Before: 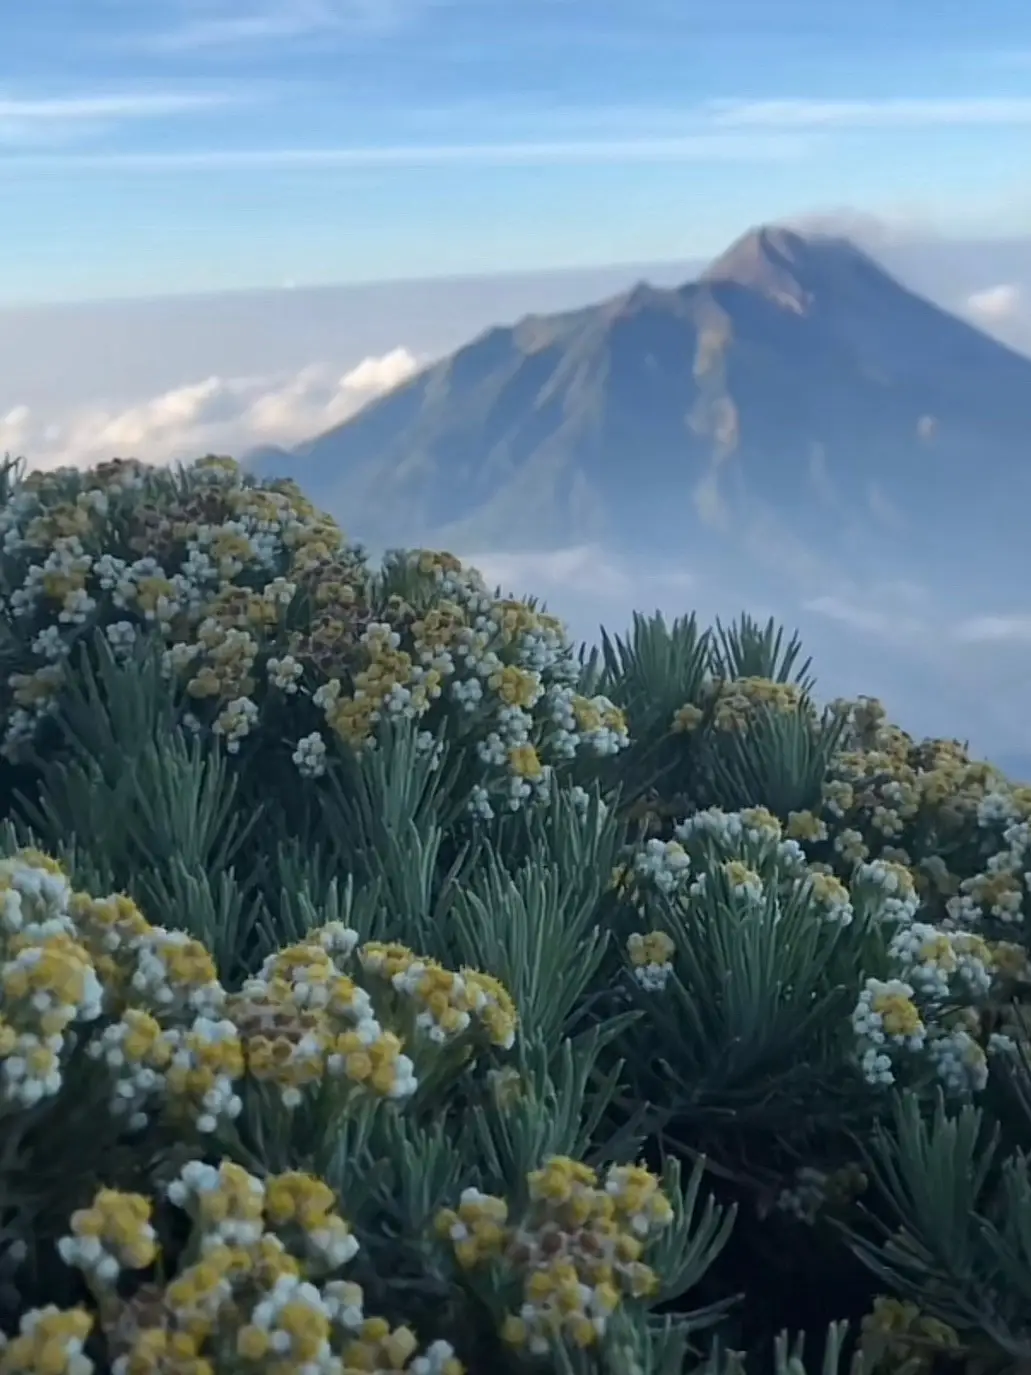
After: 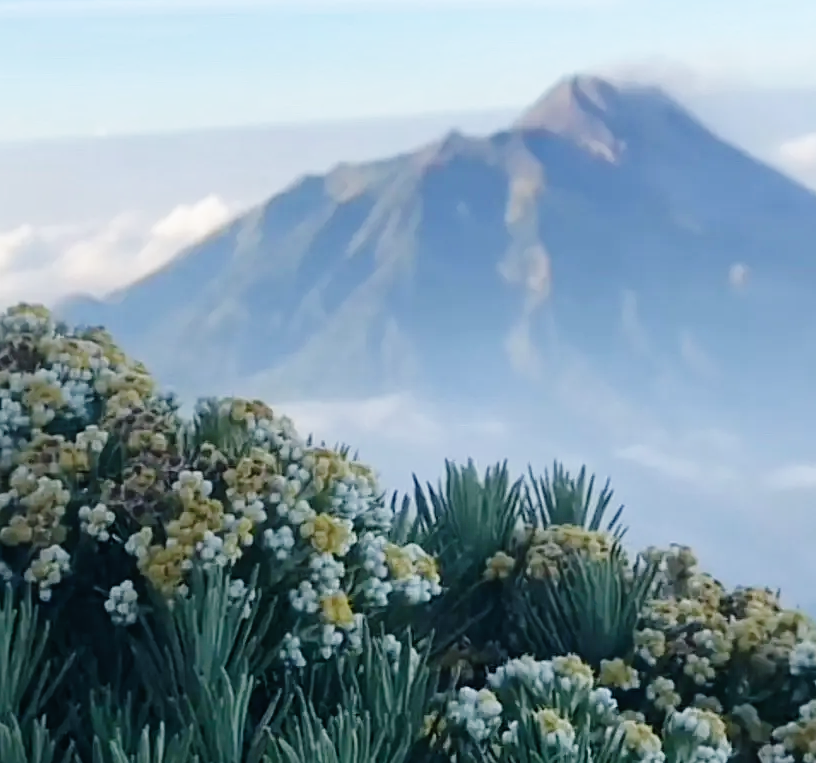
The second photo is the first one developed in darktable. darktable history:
crop: left 18.252%, top 11.084%, right 2.549%, bottom 33.378%
exposure: black level correction 0, exposure -0.698 EV, compensate highlight preservation false
base curve: curves: ch0 [(0, 0) (0.008, 0.007) (0.022, 0.029) (0.048, 0.089) (0.092, 0.197) (0.191, 0.399) (0.275, 0.534) (0.357, 0.65) (0.477, 0.78) (0.542, 0.833) (0.799, 0.973) (1, 1)], preserve colors none
tone equalizer: -8 EV -0.389 EV, -7 EV -0.363 EV, -6 EV -0.357 EV, -5 EV -0.197 EV, -3 EV 0.224 EV, -2 EV 0.311 EV, -1 EV 0.39 EV, +0 EV 0.406 EV, mask exposure compensation -0.494 EV
